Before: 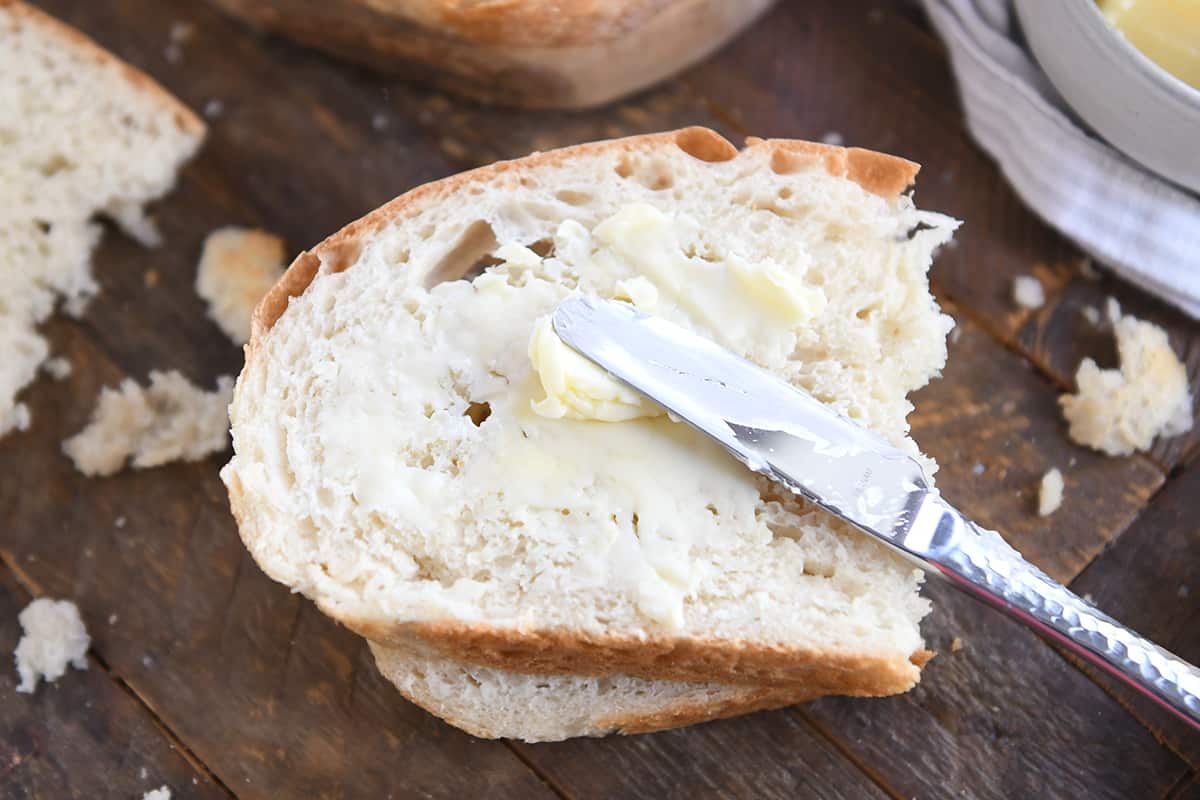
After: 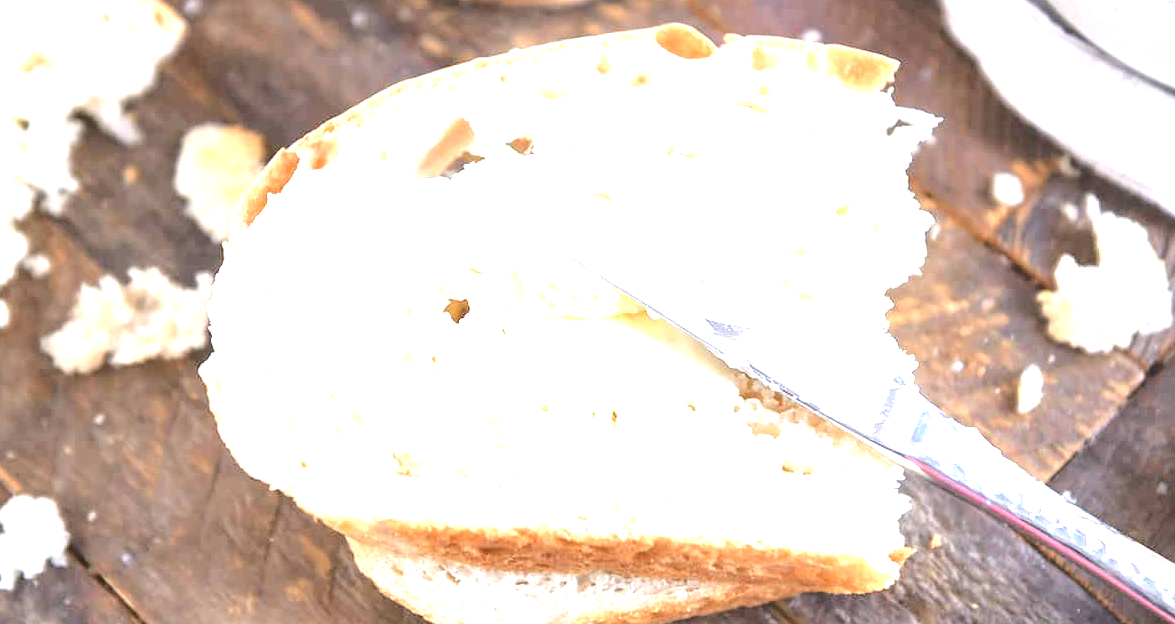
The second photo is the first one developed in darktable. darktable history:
crop and rotate: left 1.813%, top 12.995%, right 0.223%, bottom 8.903%
local contrast: on, module defaults
exposure: black level correction 0, exposure 1.674 EV, compensate highlight preservation false
tone curve: curves: ch0 [(0, 0) (0.003, 0.139) (0.011, 0.14) (0.025, 0.138) (0.044, 0.14) (0.069, 0.149) (0.1, 0.161) (0.136, 0.179) (0.177, 0.203) (0.224, 0.245) (0.277, 0.302) (0.335, 0.382) (0.399, 0.461) (0.468, 0.546) (0.543, 0.614) (0.623, 0.687) (0.709, 0.758) (0.801, 0.84) (0.898, 0.912) (1, 1)], color space Lab, independent channels, preserve colors none
